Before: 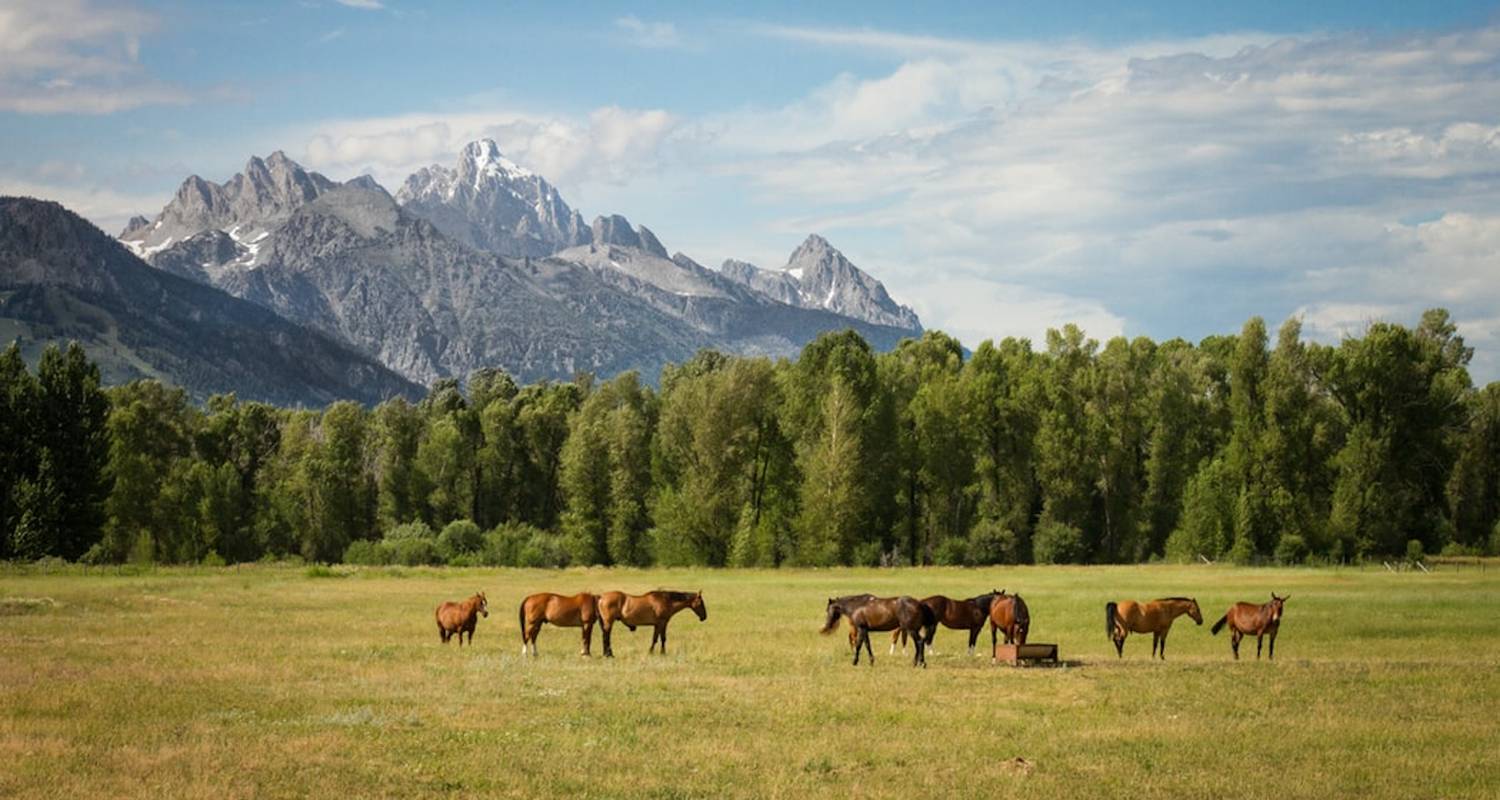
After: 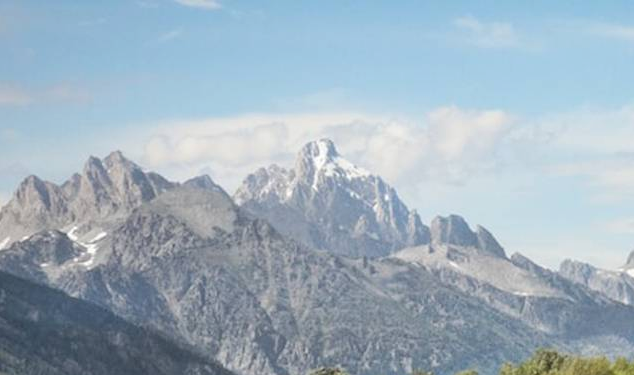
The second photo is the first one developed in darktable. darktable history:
contrast brightness saturation: brightness 0.142
crop and rotate: left 10.809%, top 0.102%, right 46.911%, bottom 52.924%
